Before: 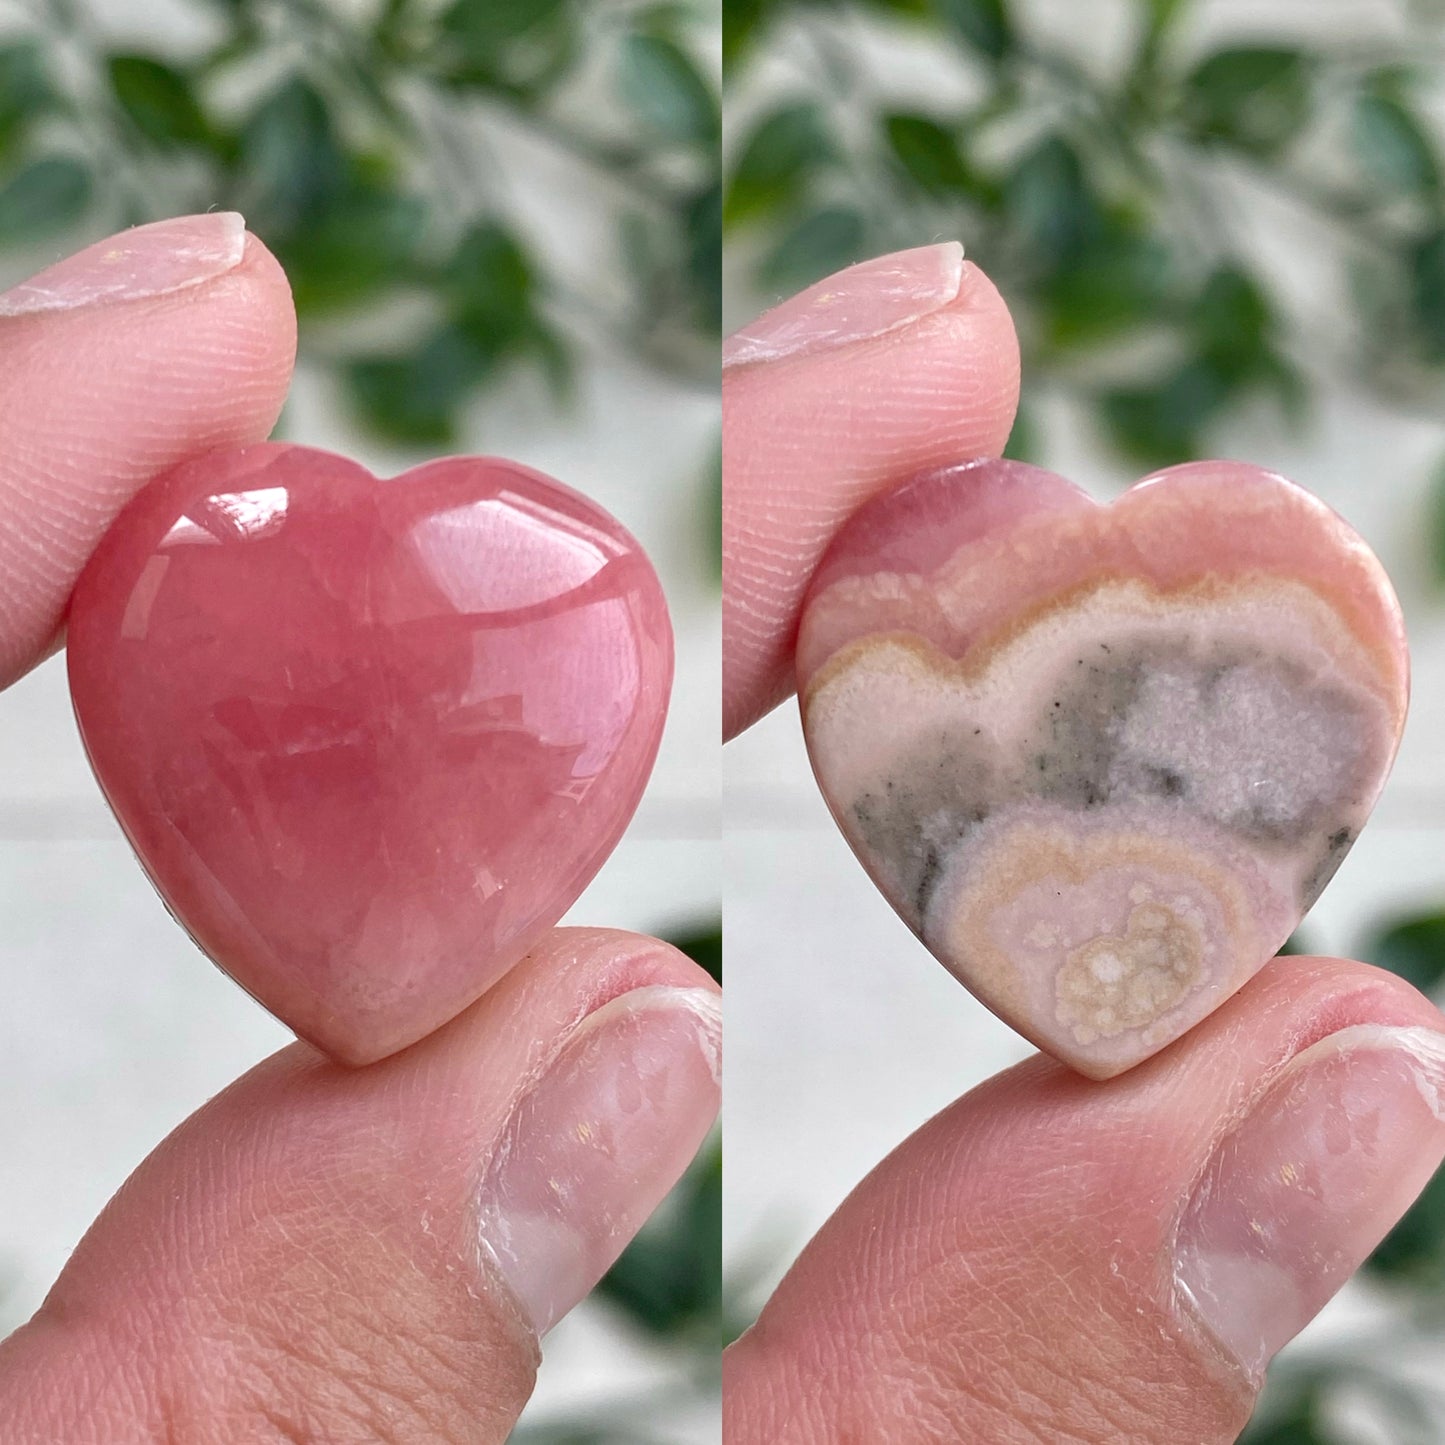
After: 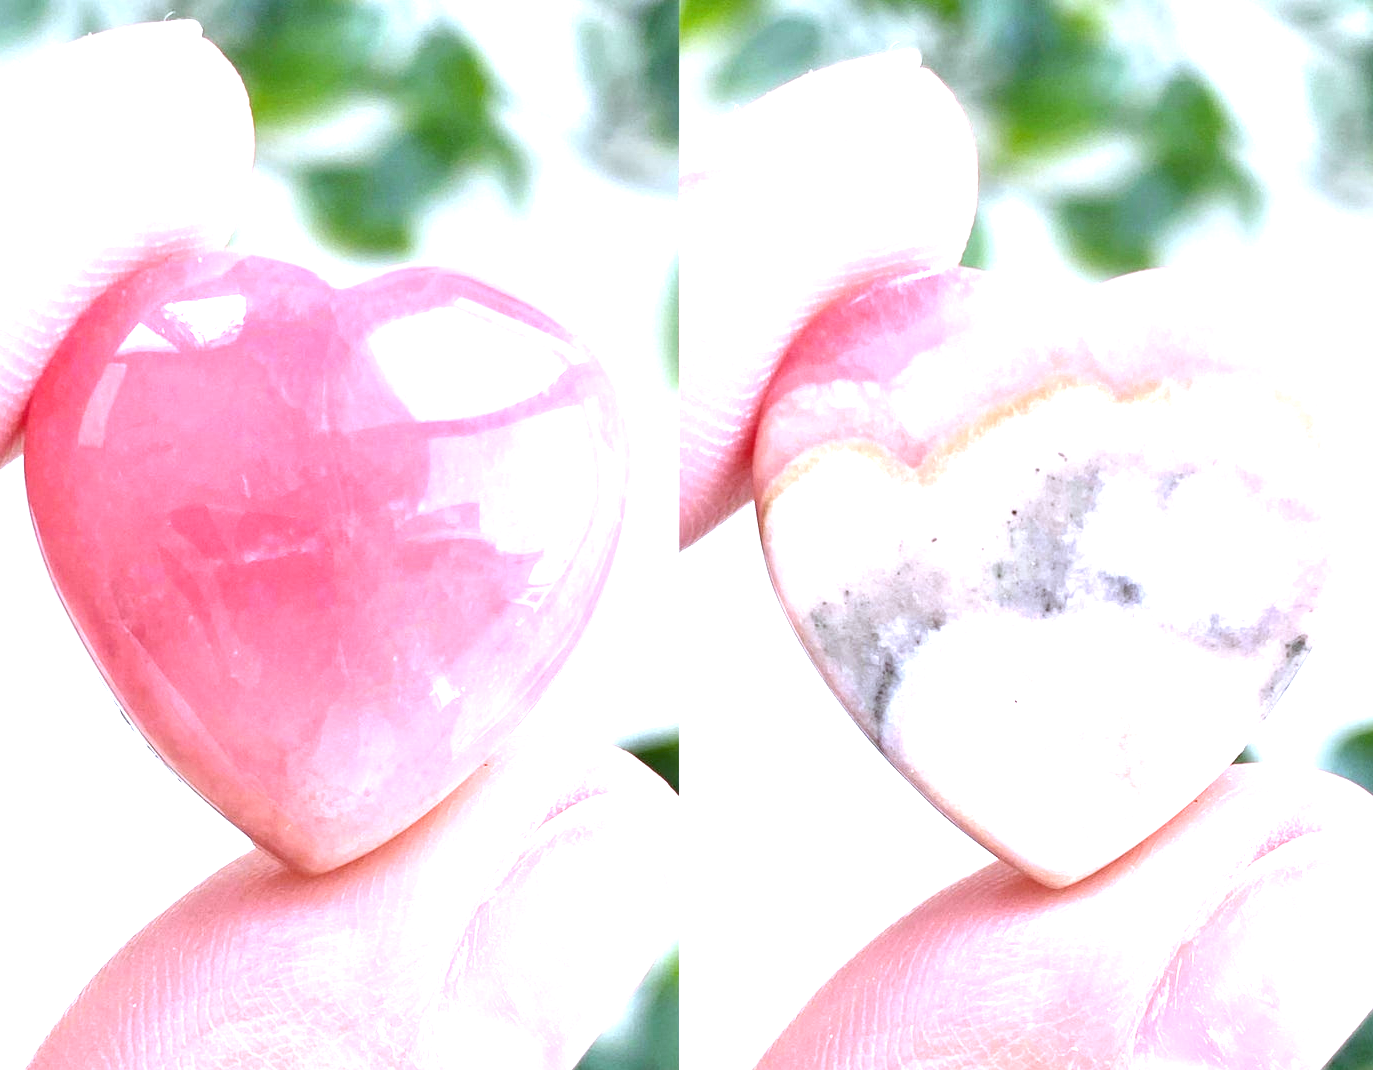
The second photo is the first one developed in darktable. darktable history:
crop and rotate: left 2.991%, top 13.302%, right 1.981%, bottom 12.636%
white balance: red 0.948, green 1.02, blue 1.176
exposure: black level correction 0, exposure 1.9 EV, compensate highlight preservation false
